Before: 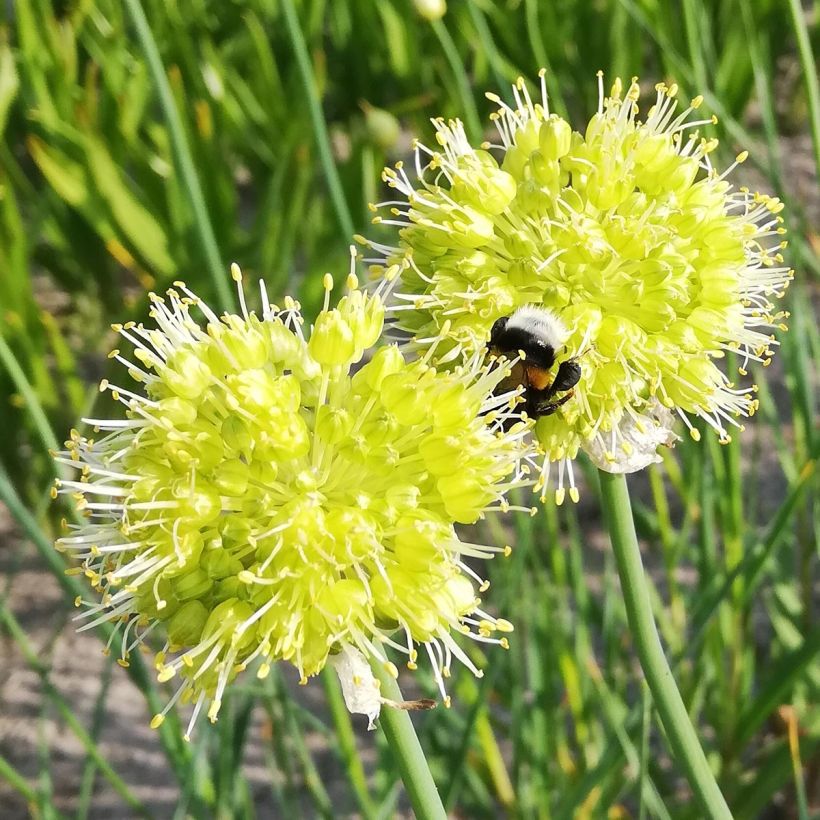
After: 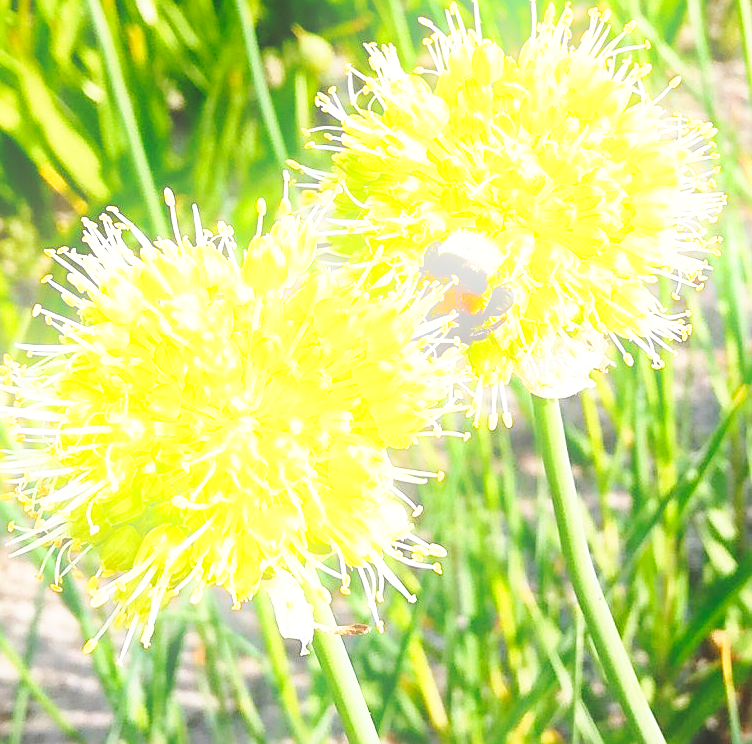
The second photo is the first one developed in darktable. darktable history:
crop and rotate: left 8.262%, top 9.226%
base curve: curves: ch0 [(0, 0) (0.04, 0.03) (0.133, 0.232) (0.448, 0.748) (0.843, 0.968) (1, 1)], preserve colors none
sharpen: on, module defaults
exposure: exposure 0.426 EV, compensate highlight preservation false
bloom: size 16%, threshold 98%, strength 20%
